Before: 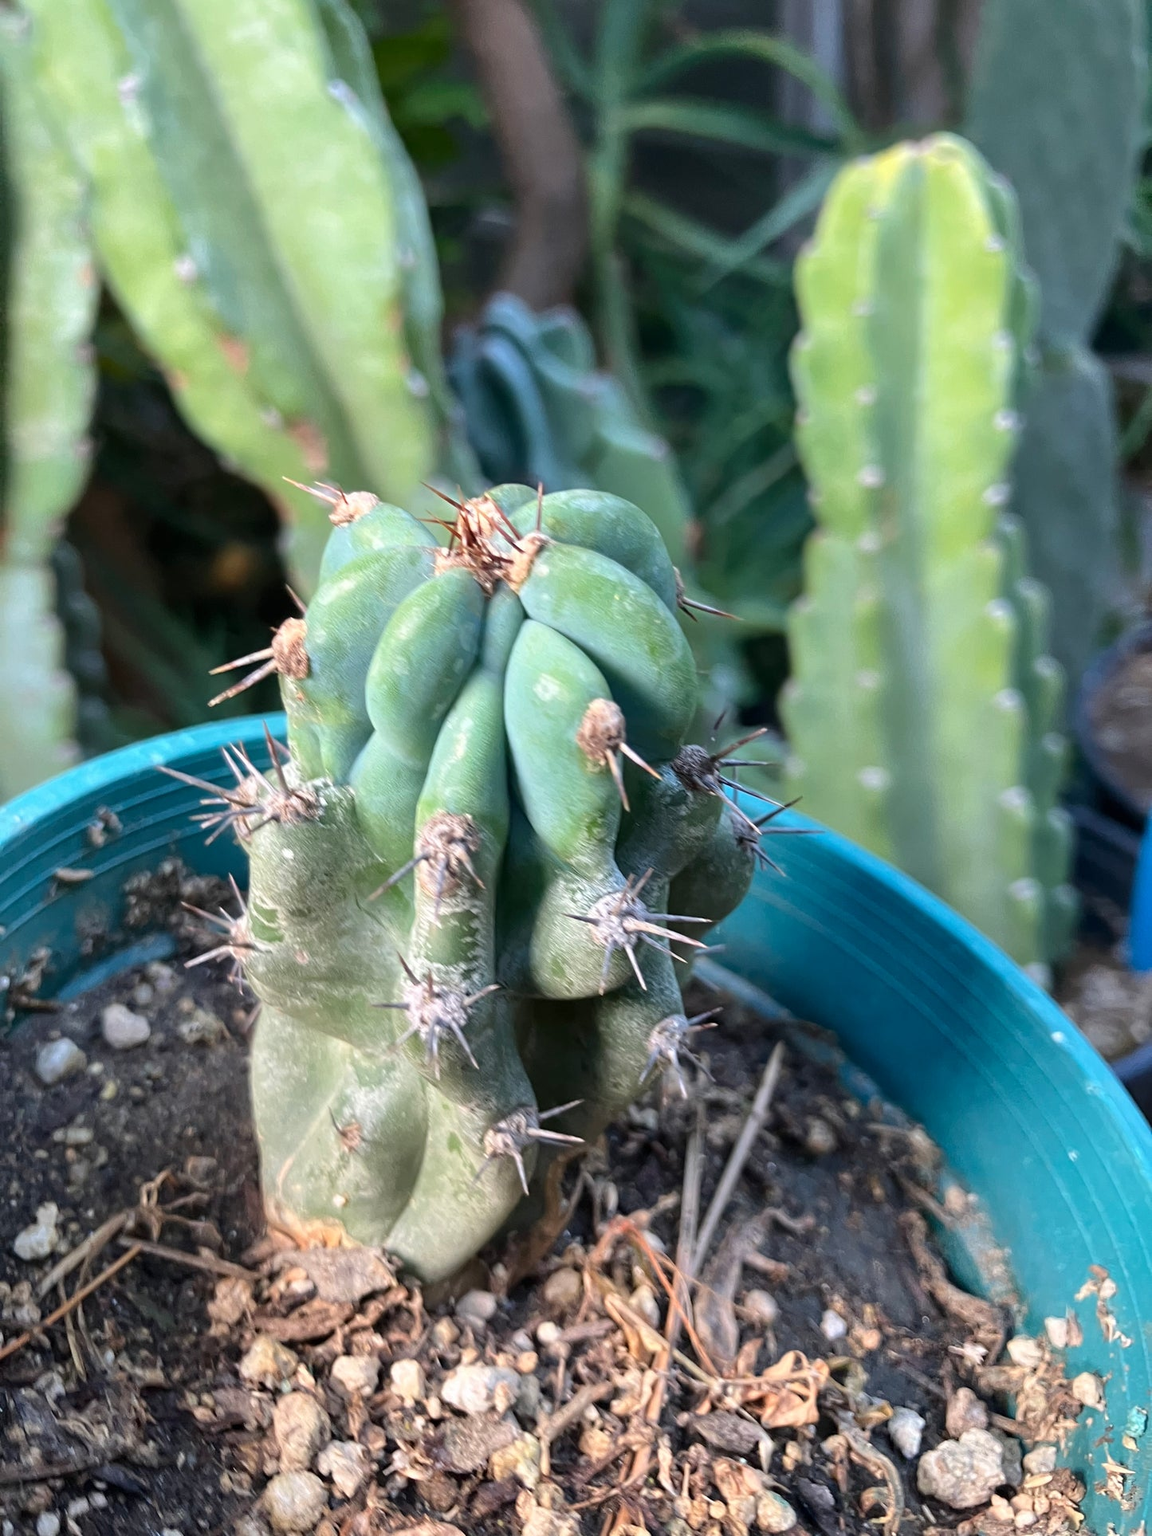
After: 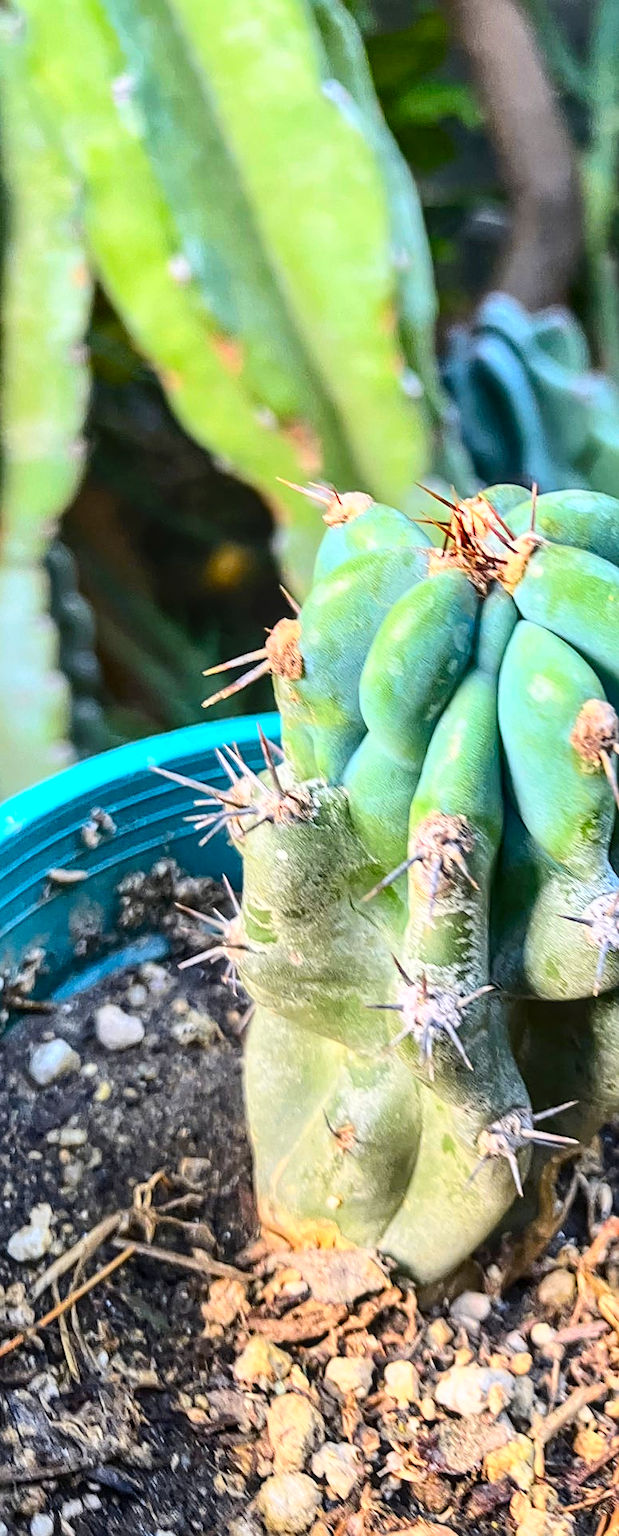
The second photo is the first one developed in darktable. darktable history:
tone curve: curves: ch0 [(0, 0.029) (0.071, 0.087) (0.223, 0.265) (0.447, 0.605) (0.654, 0.823) (0.861, 0.943) (1, 0.981)]; ch1 [(0, 0) (0.353, 0.344) (0.447, 0.449) (0.502, 0.501) (0.547, 0.54) (0.57, 0.582) (0.608, 0.608) (0.618, 0.631) (0.657, 0.699) (1, 1)]; ch2 [(0, 0) (0.34, 0.314) (0.456, 0.456) (0.5, 0.503) (0.528, 0.54) (0.557, 0.577) (0.589, 0.626) (1, 1)], color space Lab, independent channels, preserve colors none
shadows and highlights: soften with gaussian
color balance rgb: linear chroma grading › global chroma 10%, perceptual saturation grading › global saturation 30%, global vibrance 10%
crop: left 0.587%, right 45.588%, bottom 0.086%
sharpen: on, module defaults
local contrast: detail 130%
